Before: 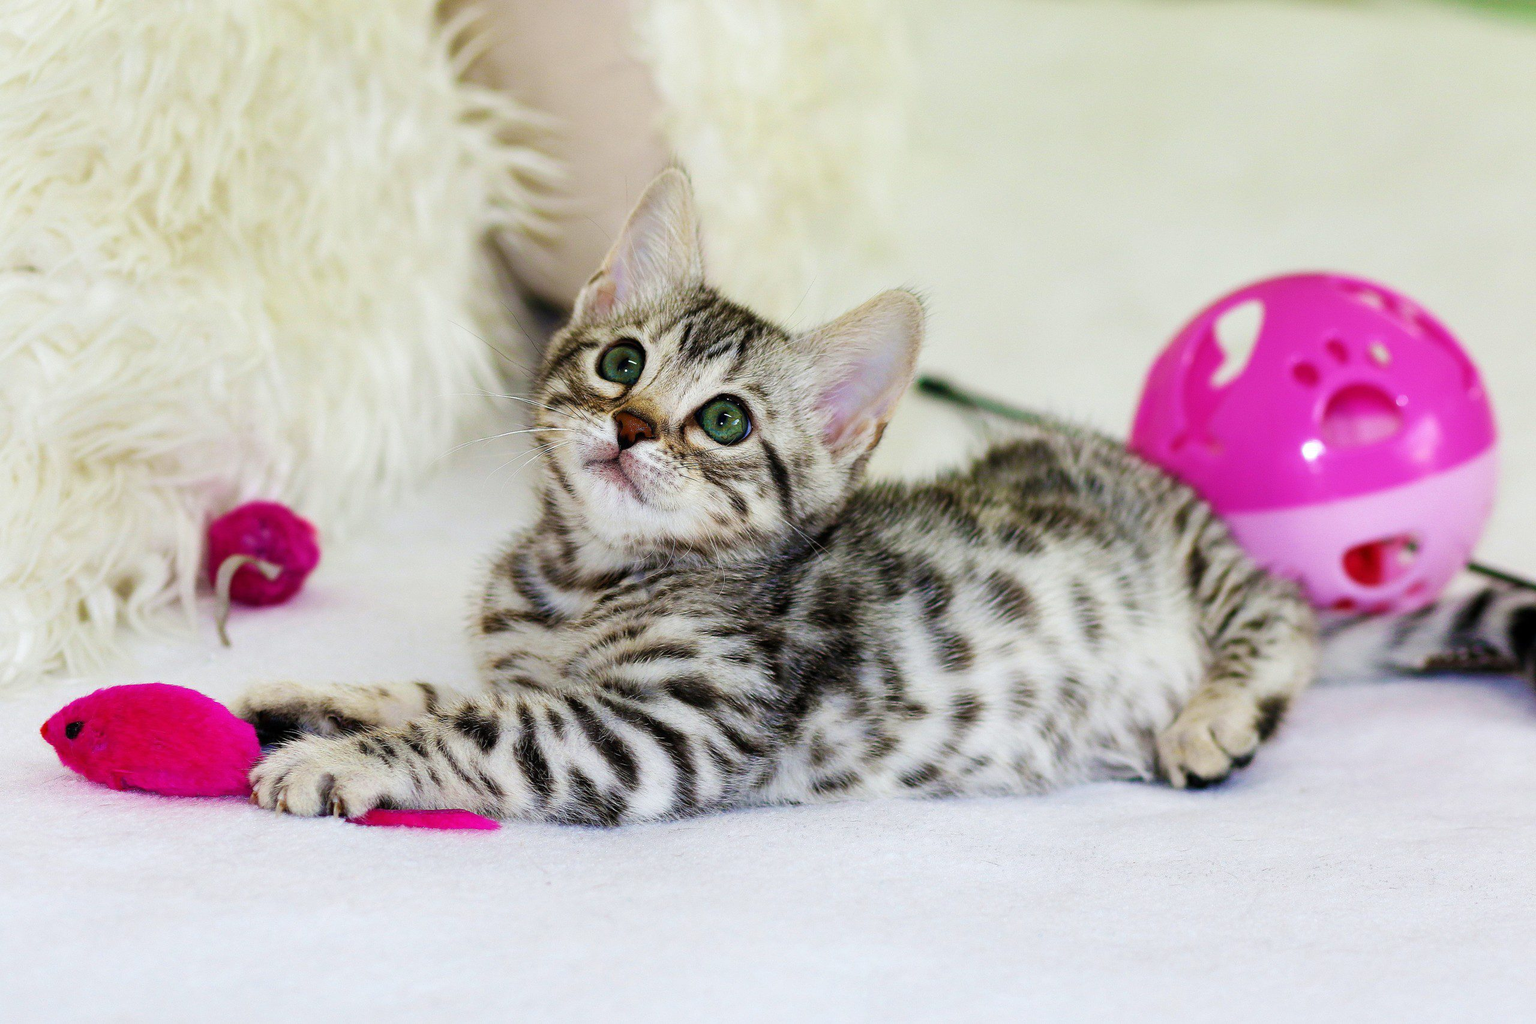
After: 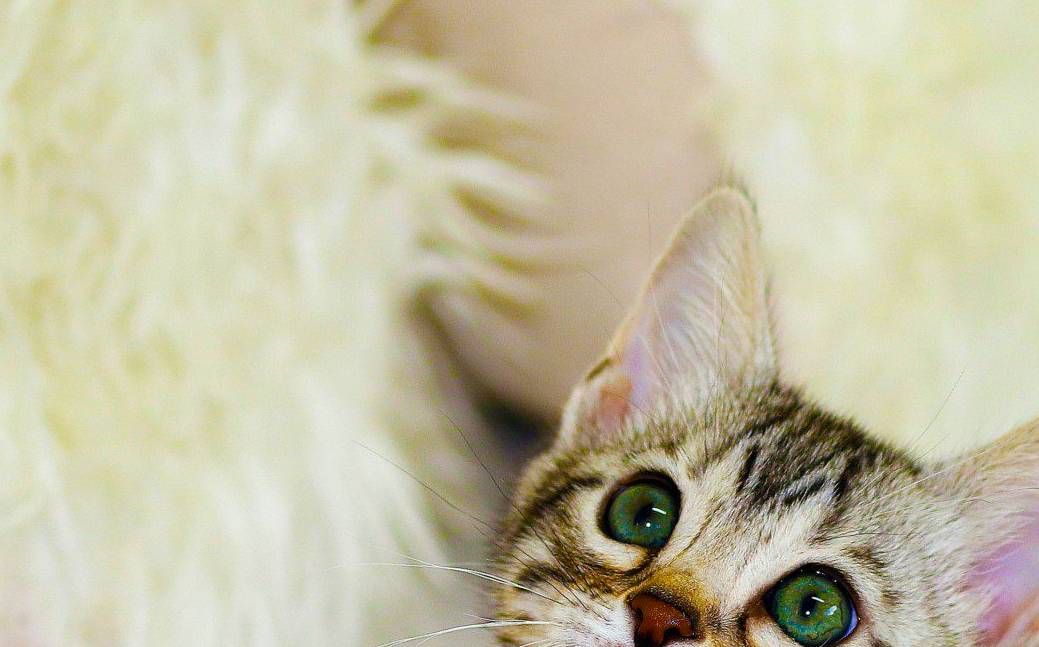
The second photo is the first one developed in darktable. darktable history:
crop: left 15.452%, top 5.459%, right 43.956%, bottom 56.62%
color balance rgb: linear chroma grading › global chroma 15%, perceptual saturation grading › global saturation 30%
